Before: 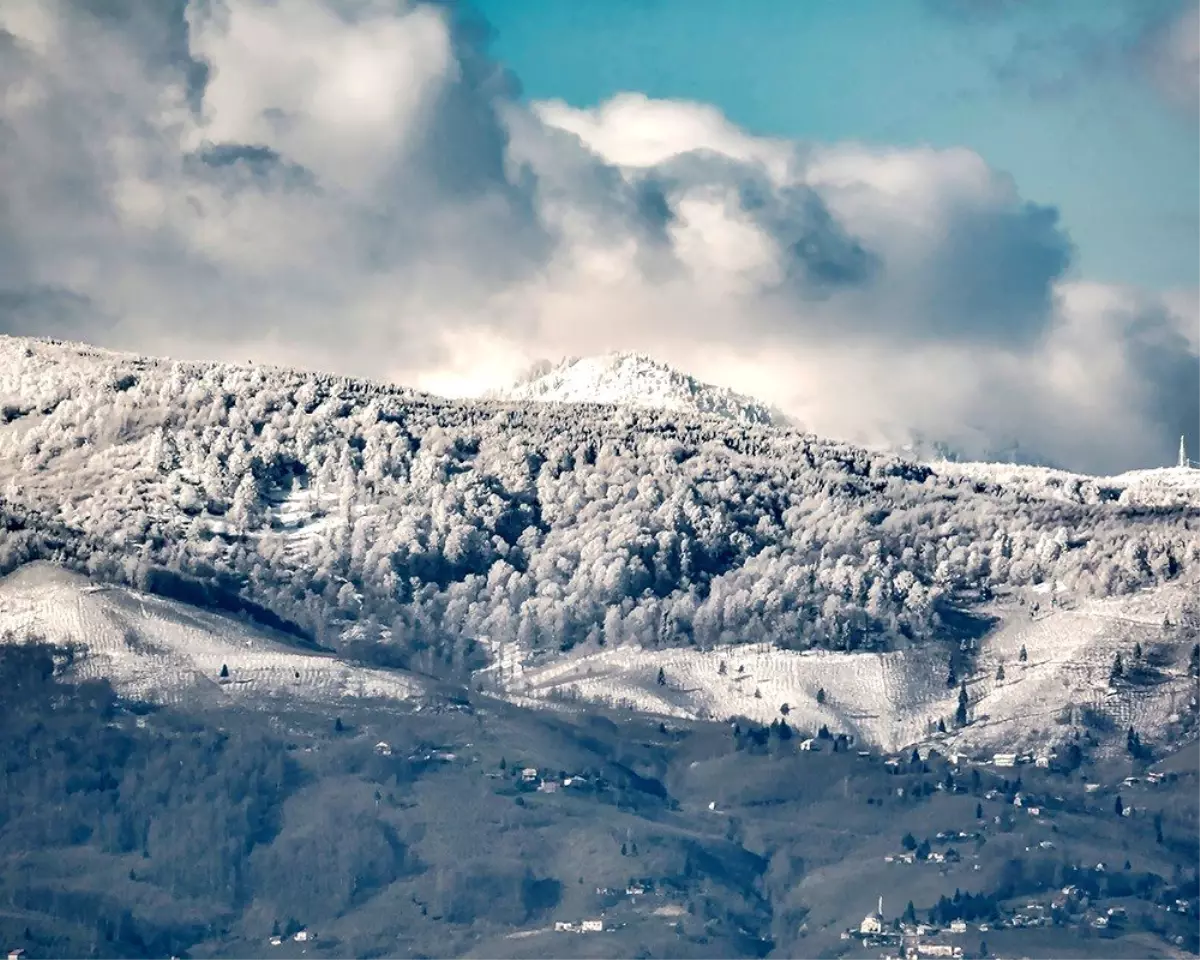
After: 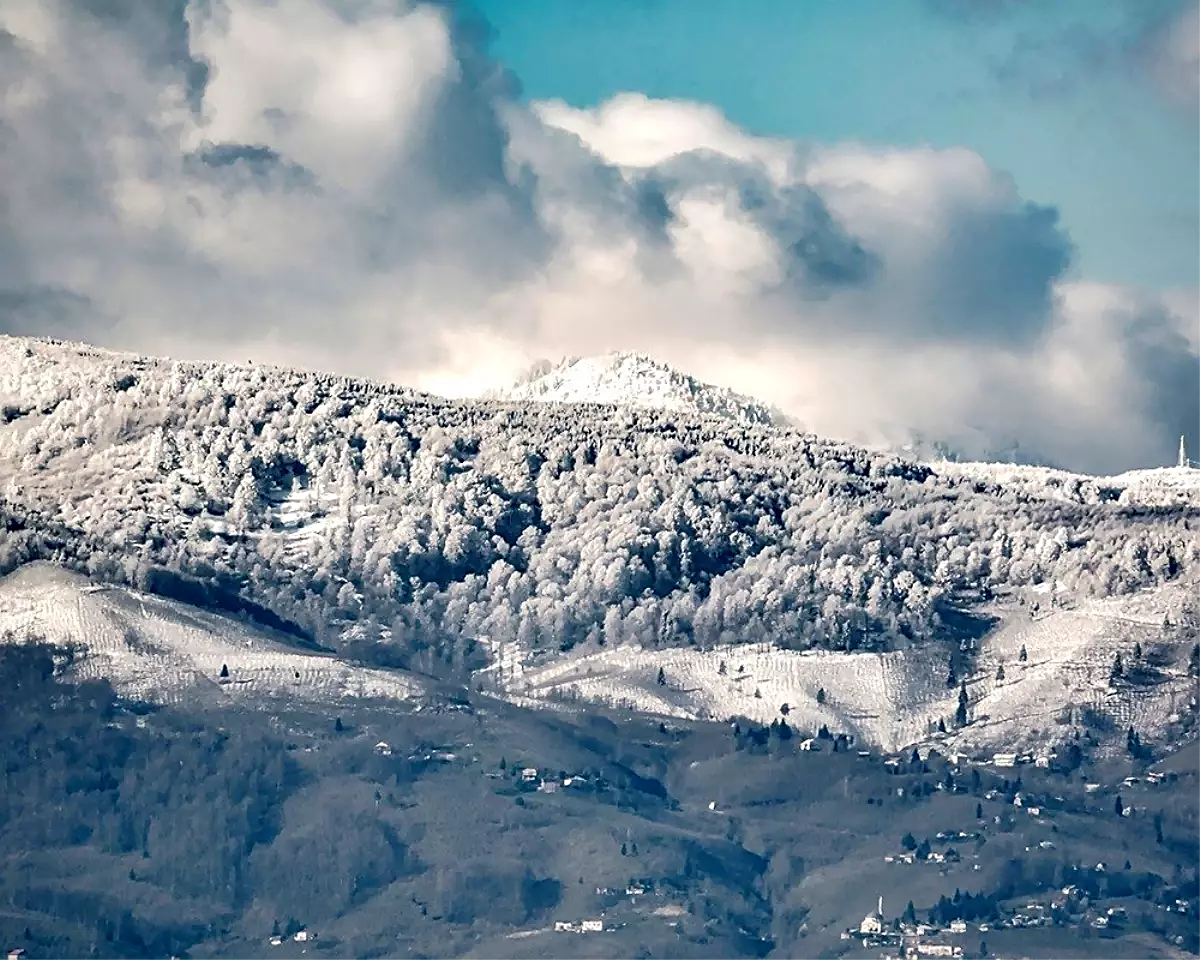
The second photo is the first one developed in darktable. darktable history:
exposure: compensate highlight preservation false
sharpen: on, module defaults
contrast brightness saturation: contrast 0.049
